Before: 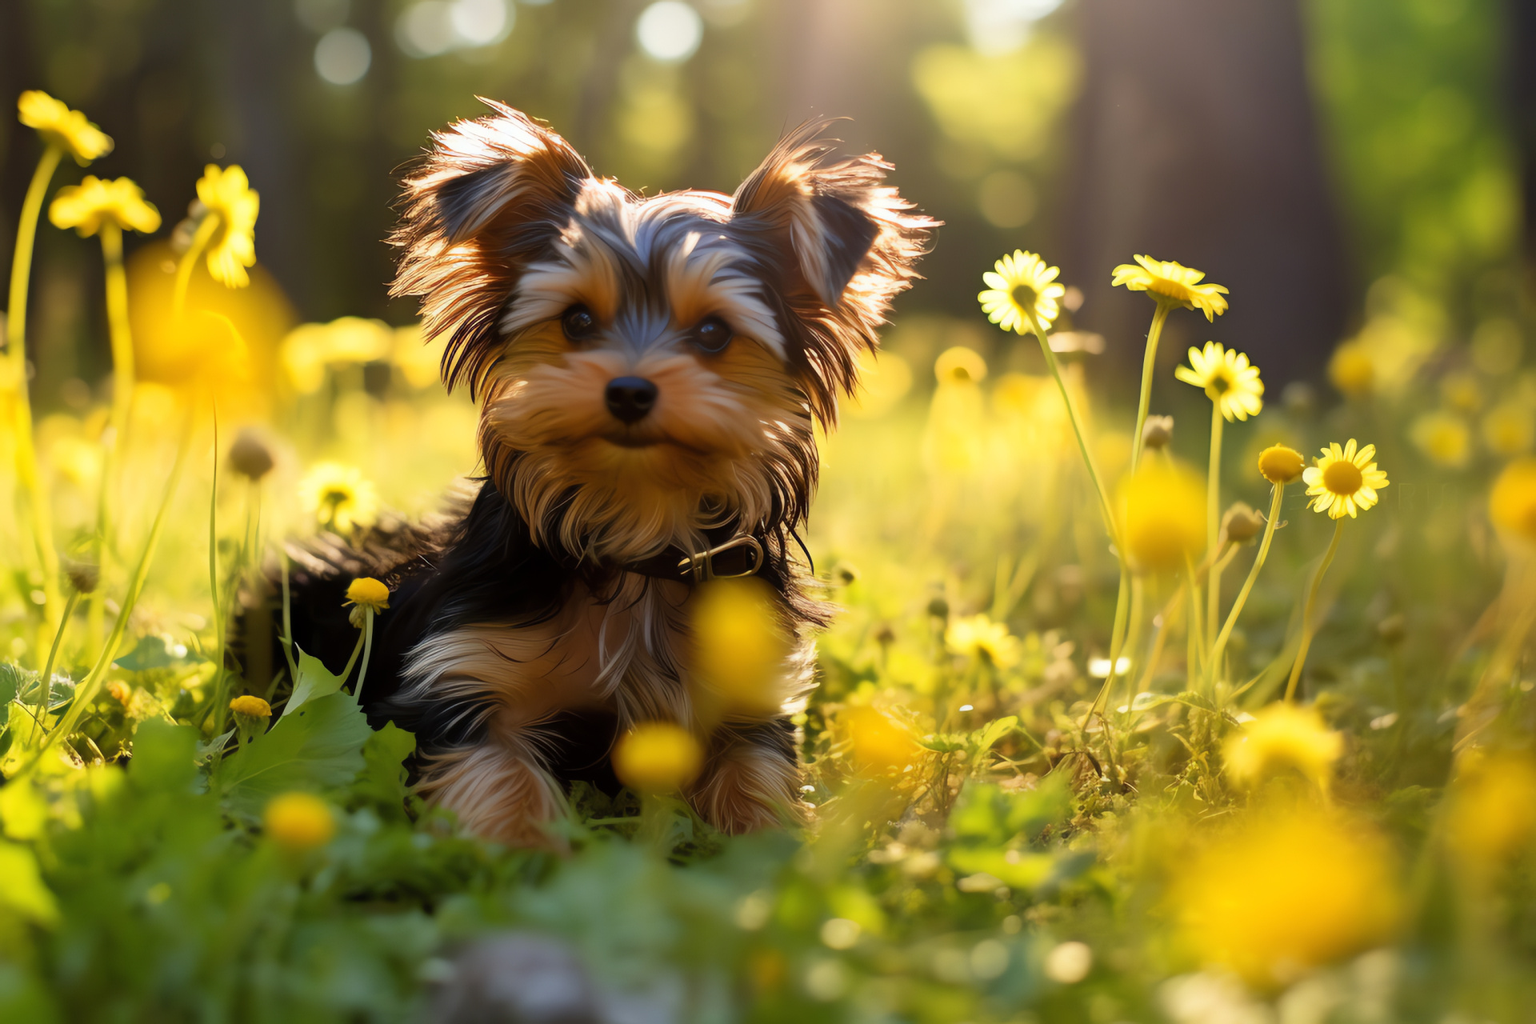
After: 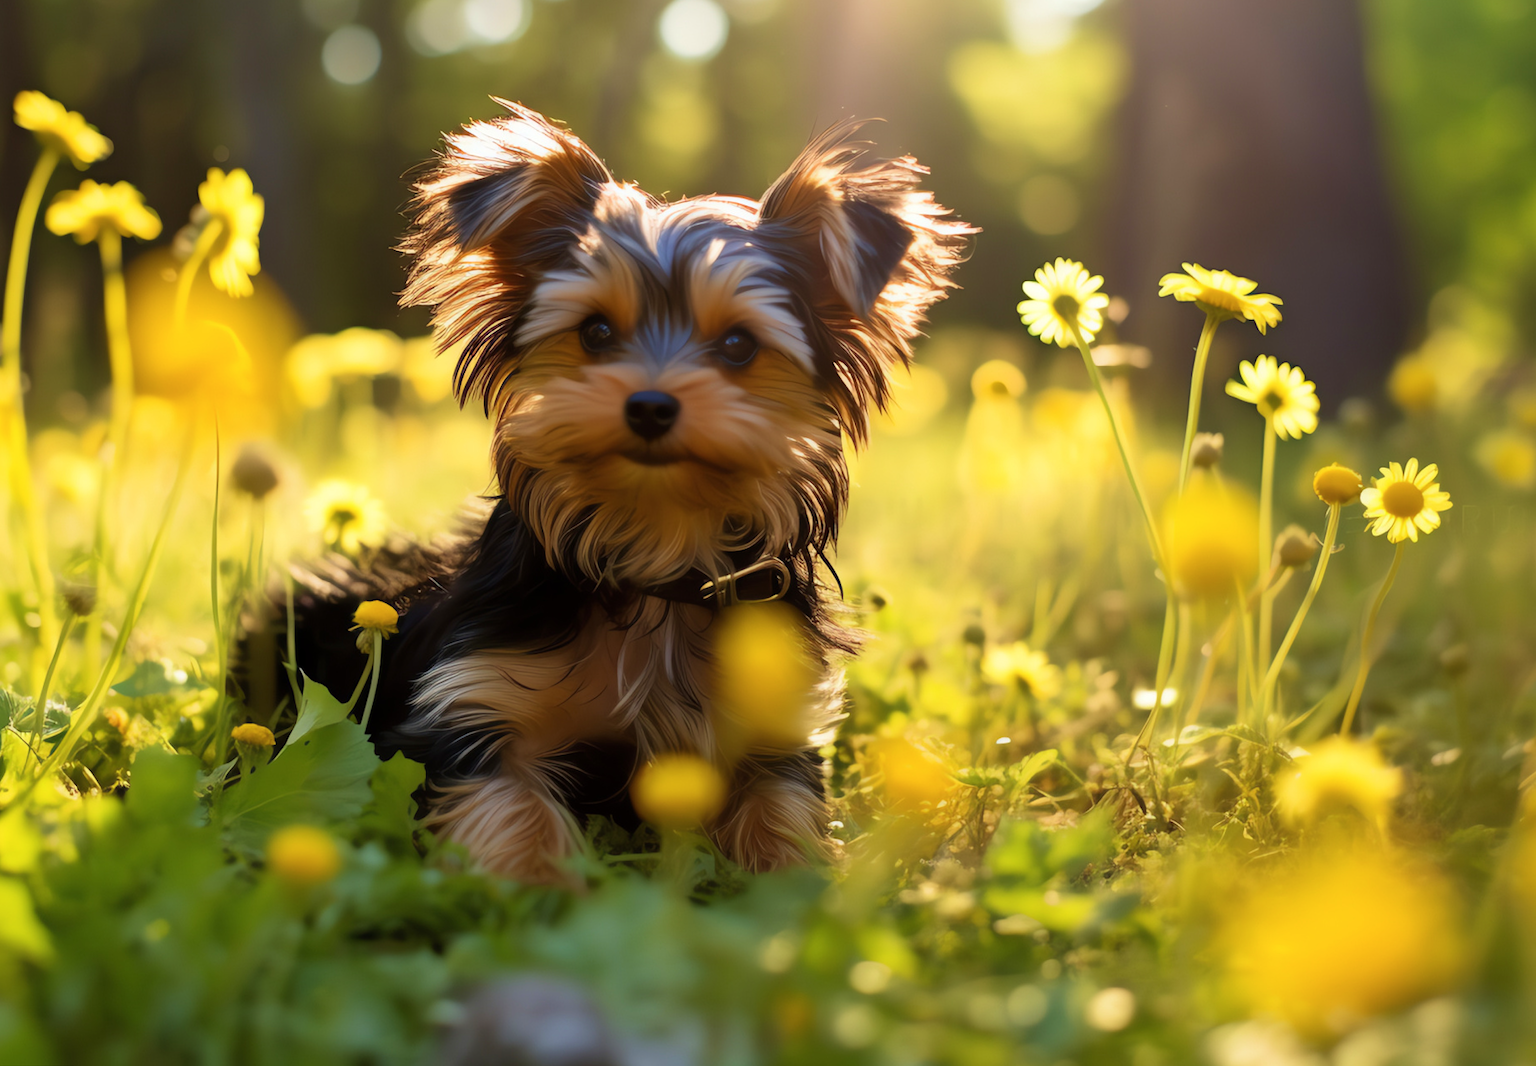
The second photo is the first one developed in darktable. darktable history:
velvia: on, module defaults
color balance rgb: on, module defaults
rotate and perspective: rotation 0.192°, lens shift (horizontal) -0.015, crop left 0.005, crop right 0.996, crop top 0.006, crop bottom 0.99
crop: right 4.126%, bottom 0.031%
